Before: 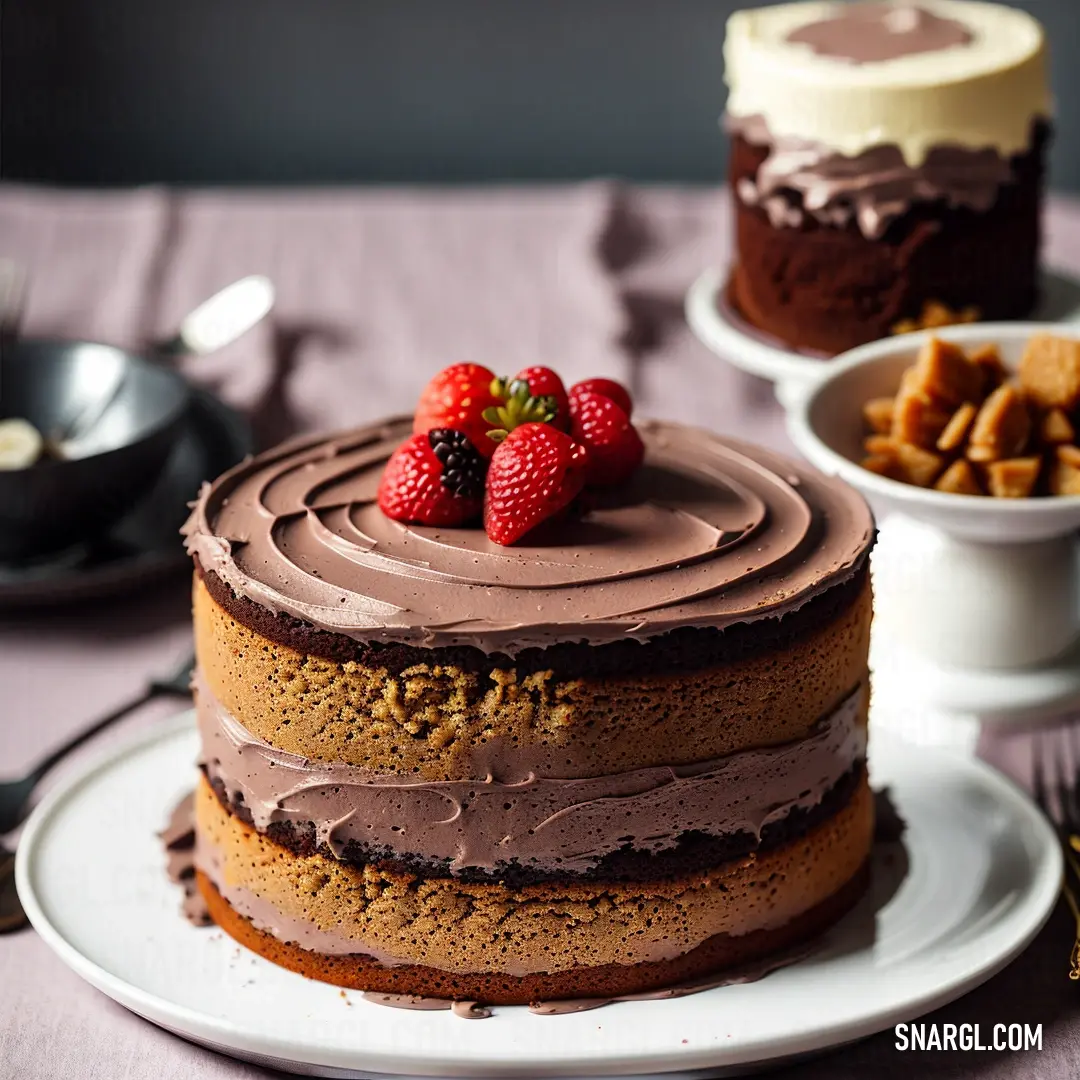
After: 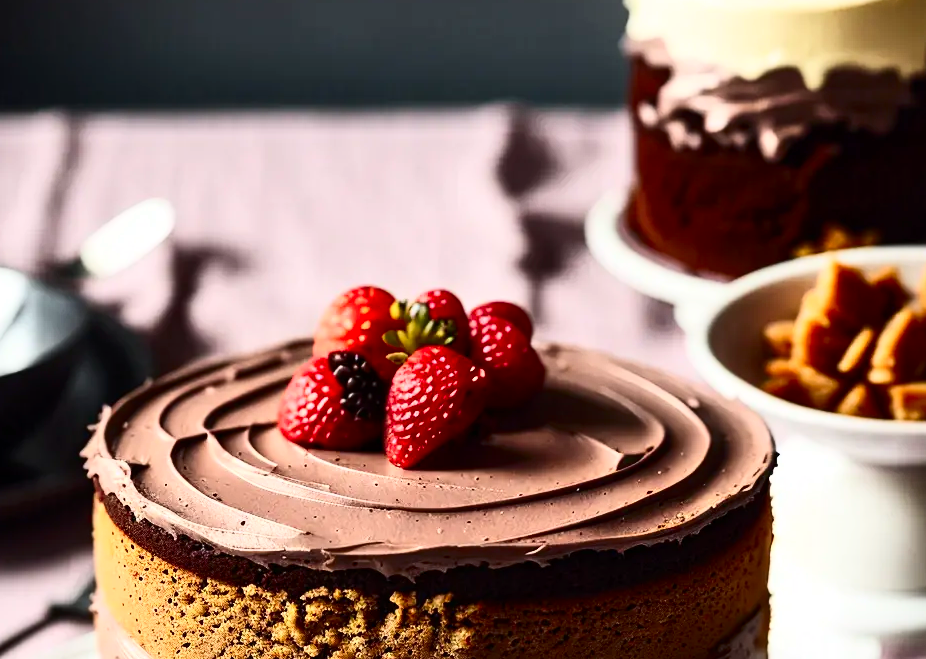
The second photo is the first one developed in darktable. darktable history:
crop and rotate: left 9.298%, top 7.194%, right 4.908%, bottom 31.768%
contrast brightness saturation: contrast 0.41, brightness 0.109, saturation 0.213
